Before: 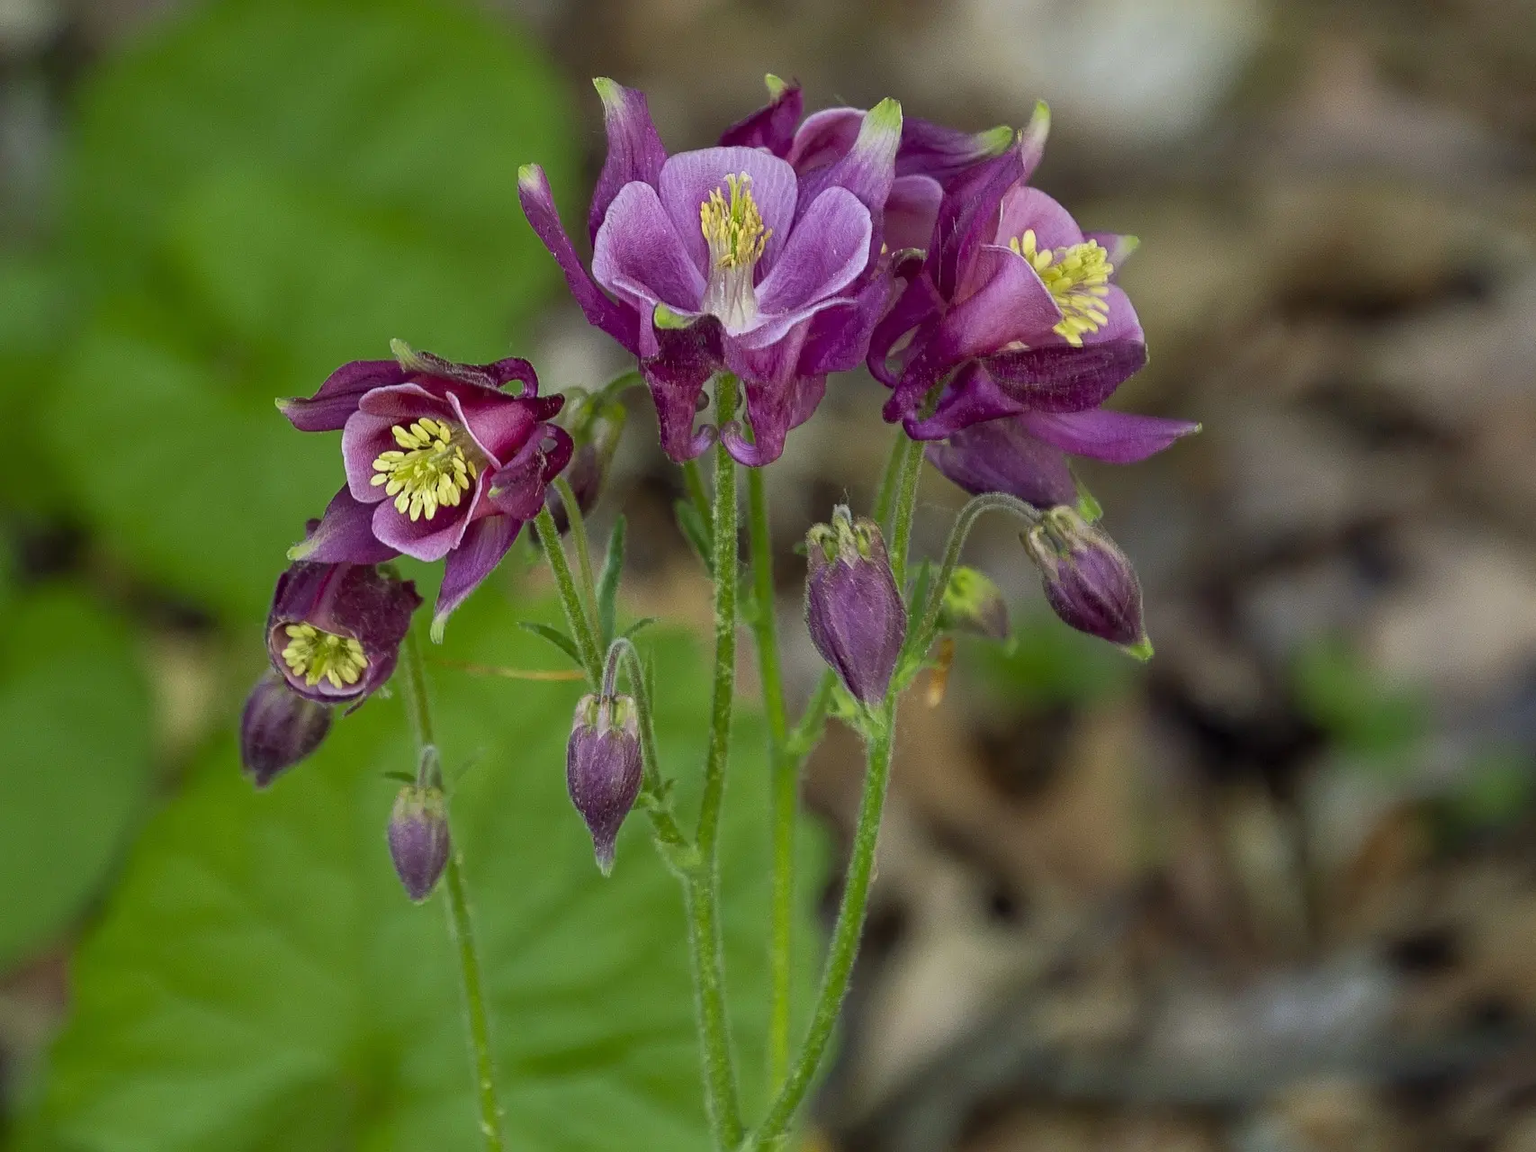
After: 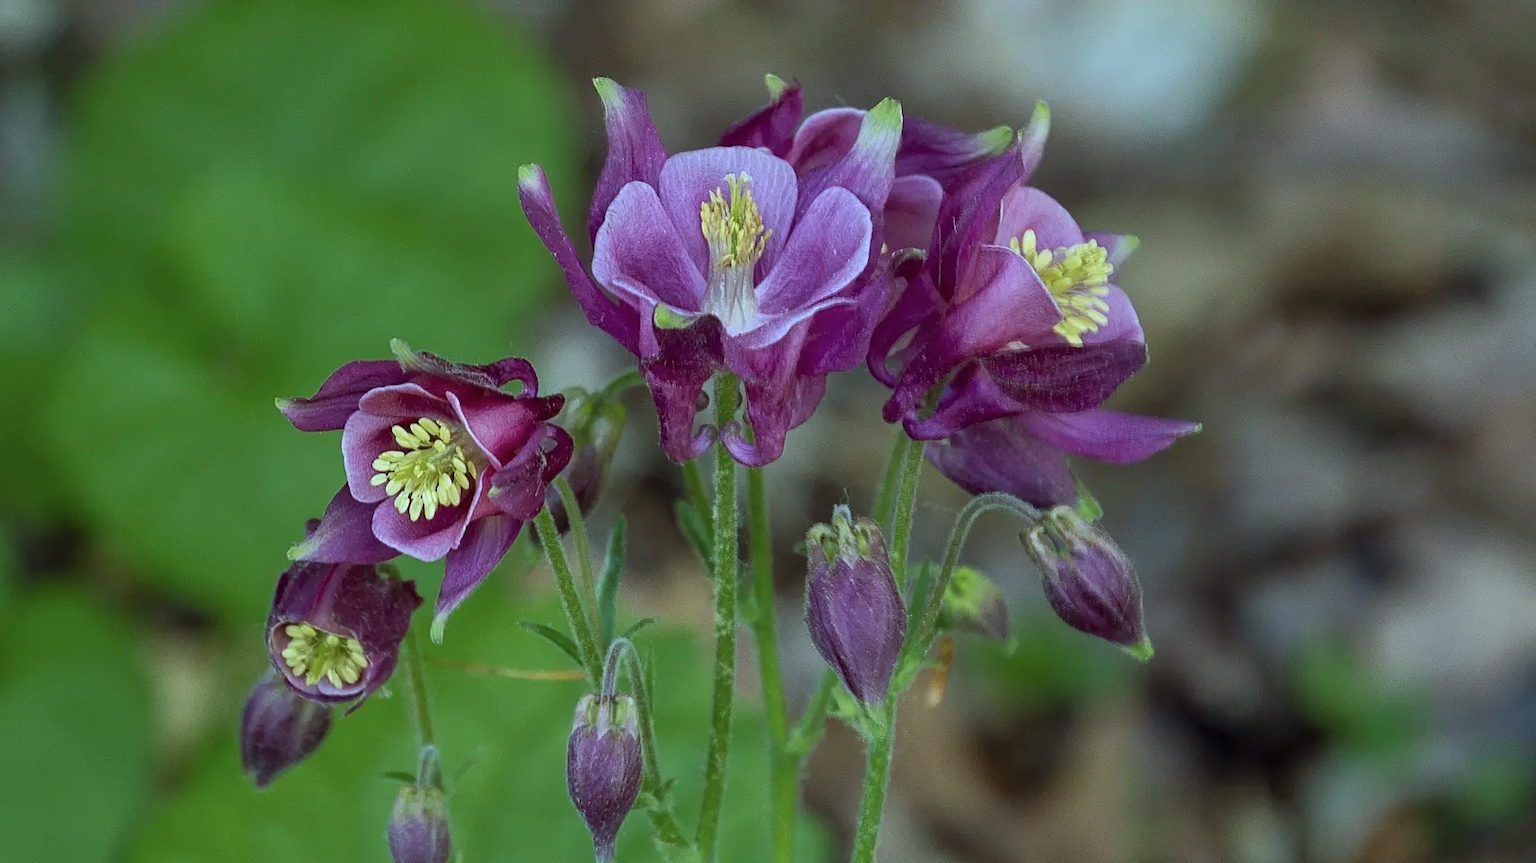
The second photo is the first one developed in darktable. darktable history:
crop: bottom 24.994%
color correction: highlights a* -10.51, highlights b* -18.76
